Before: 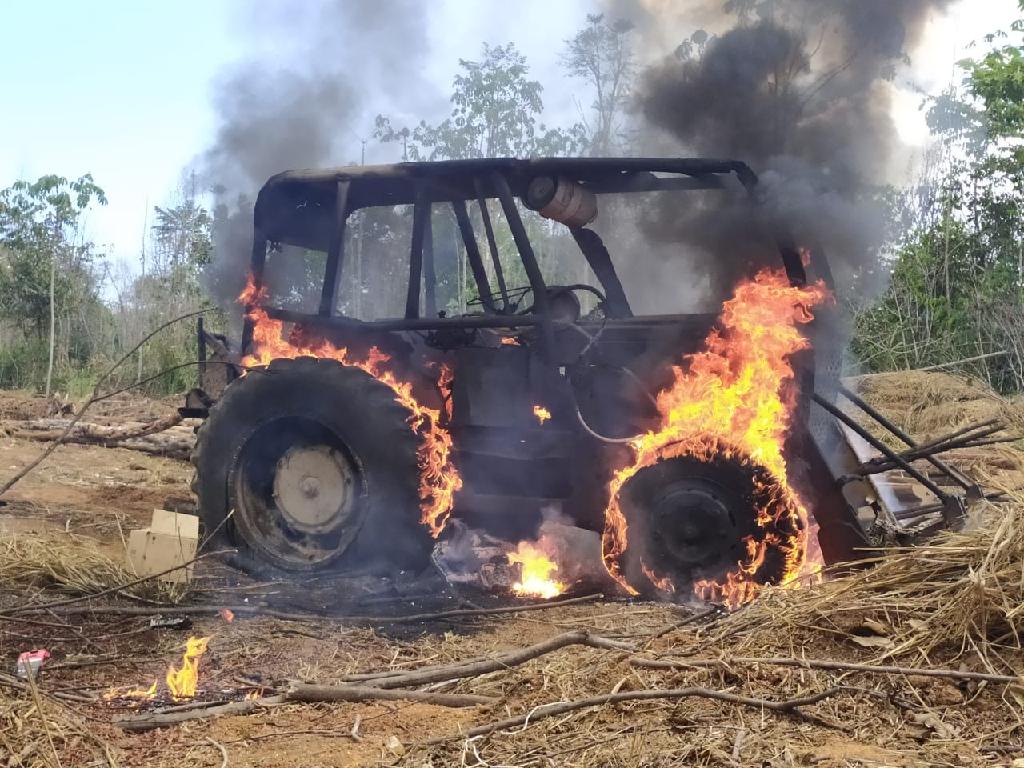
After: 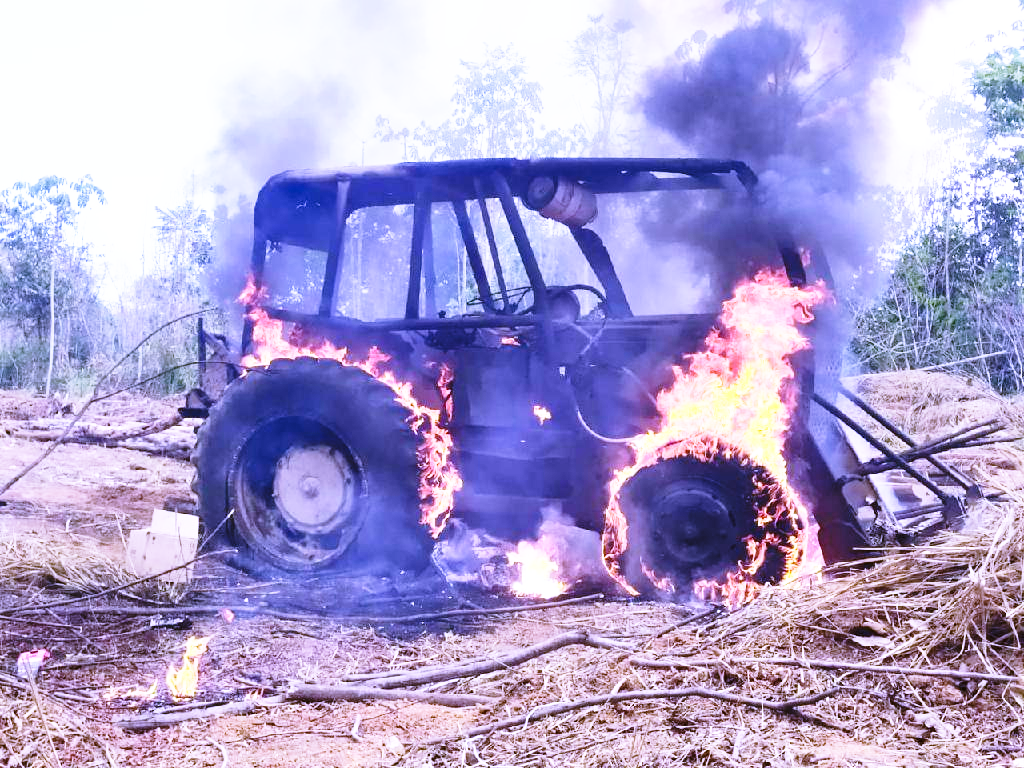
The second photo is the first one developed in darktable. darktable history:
white balance: red 0.98, blue 1.61
base curve: curves: ch0 [(0, 0) (0.026, 0.03) (0.109, 0.232) (0.351, 0.748) (0.669, 0.968) (1, 1)], preserve colors none
